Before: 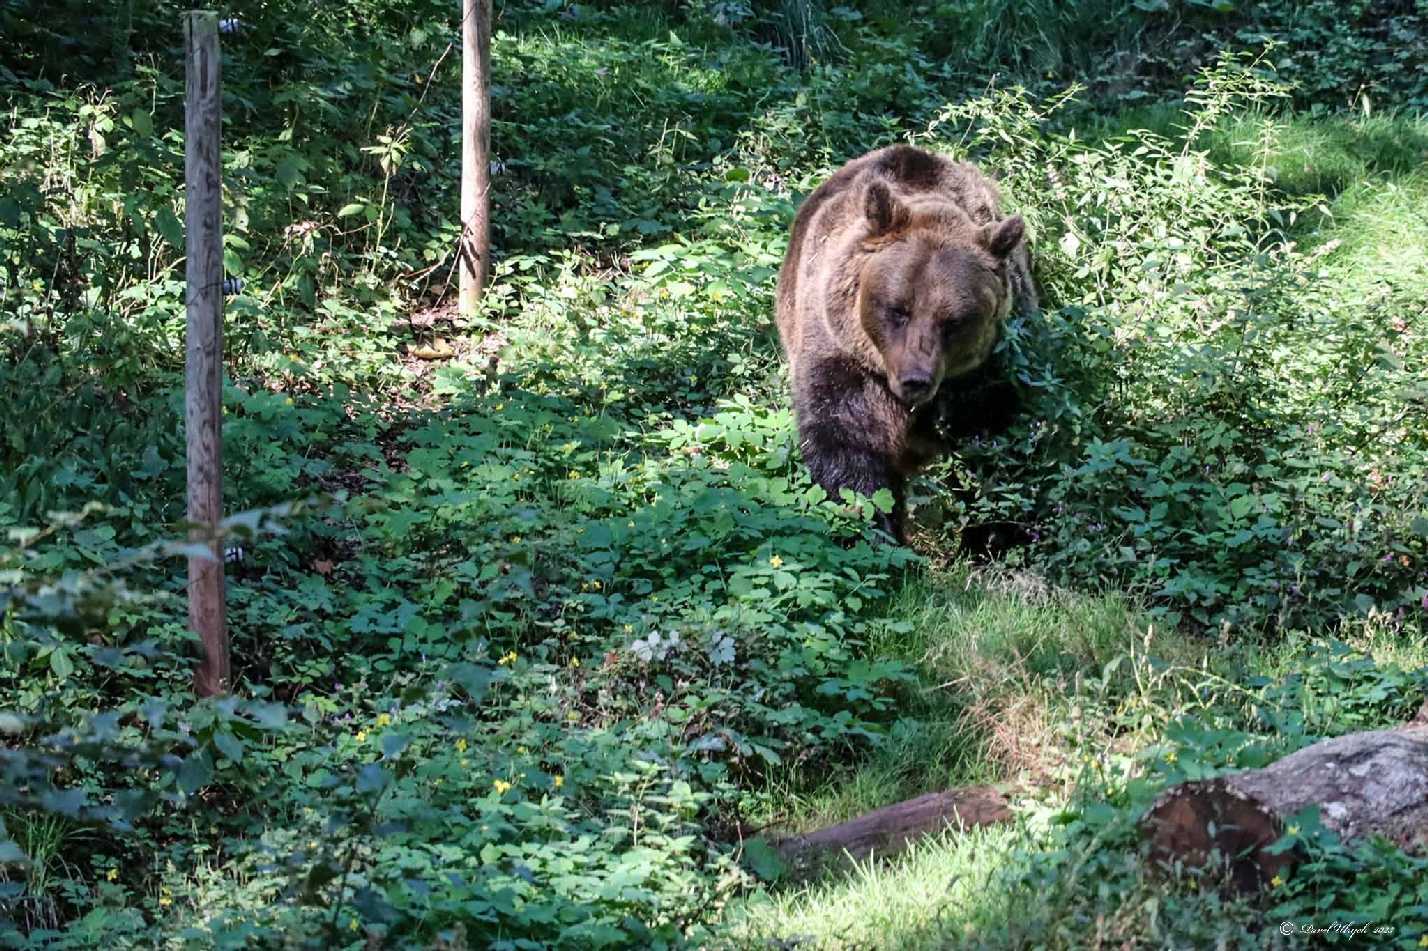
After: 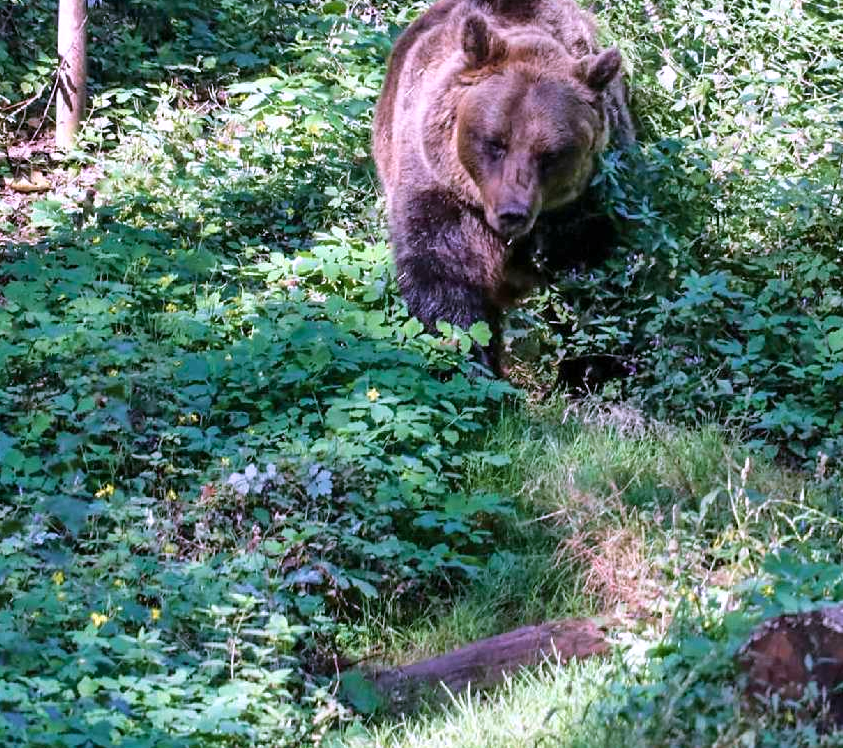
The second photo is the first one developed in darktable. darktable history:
crop and rotate: left 28.256%, top 17.734%, right 12.656%, bottom 3.573%
shadows and highlights: shadows 60, soften with gaussian
velvia: on, module defaults
white balance: red 1.042, blue 1.17
